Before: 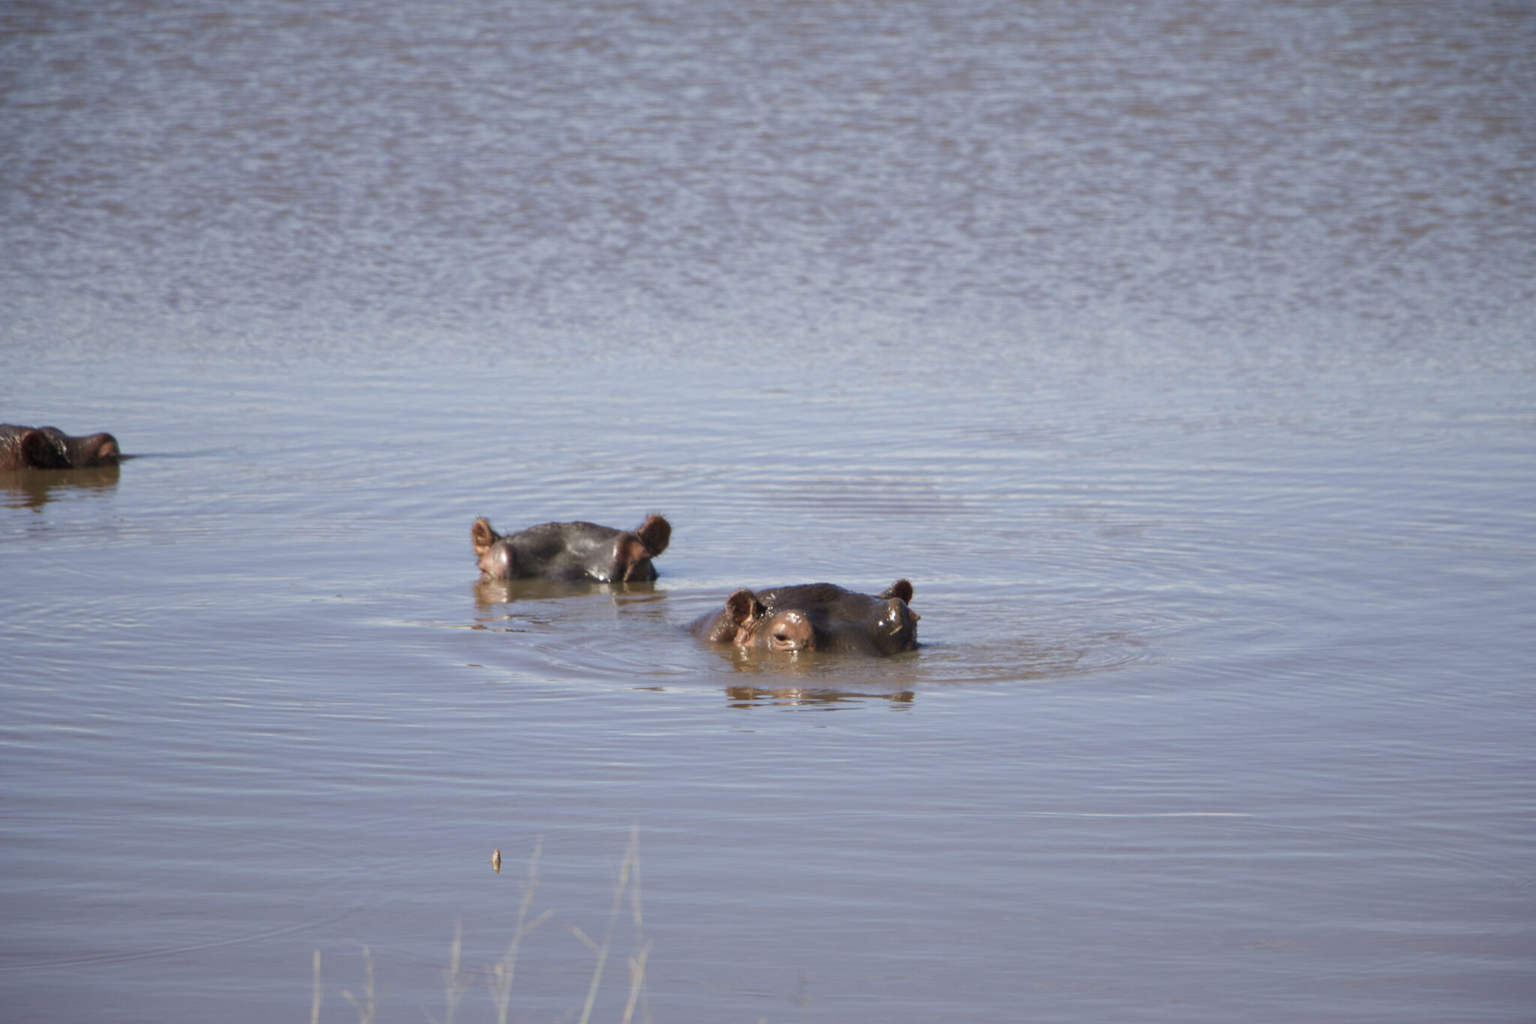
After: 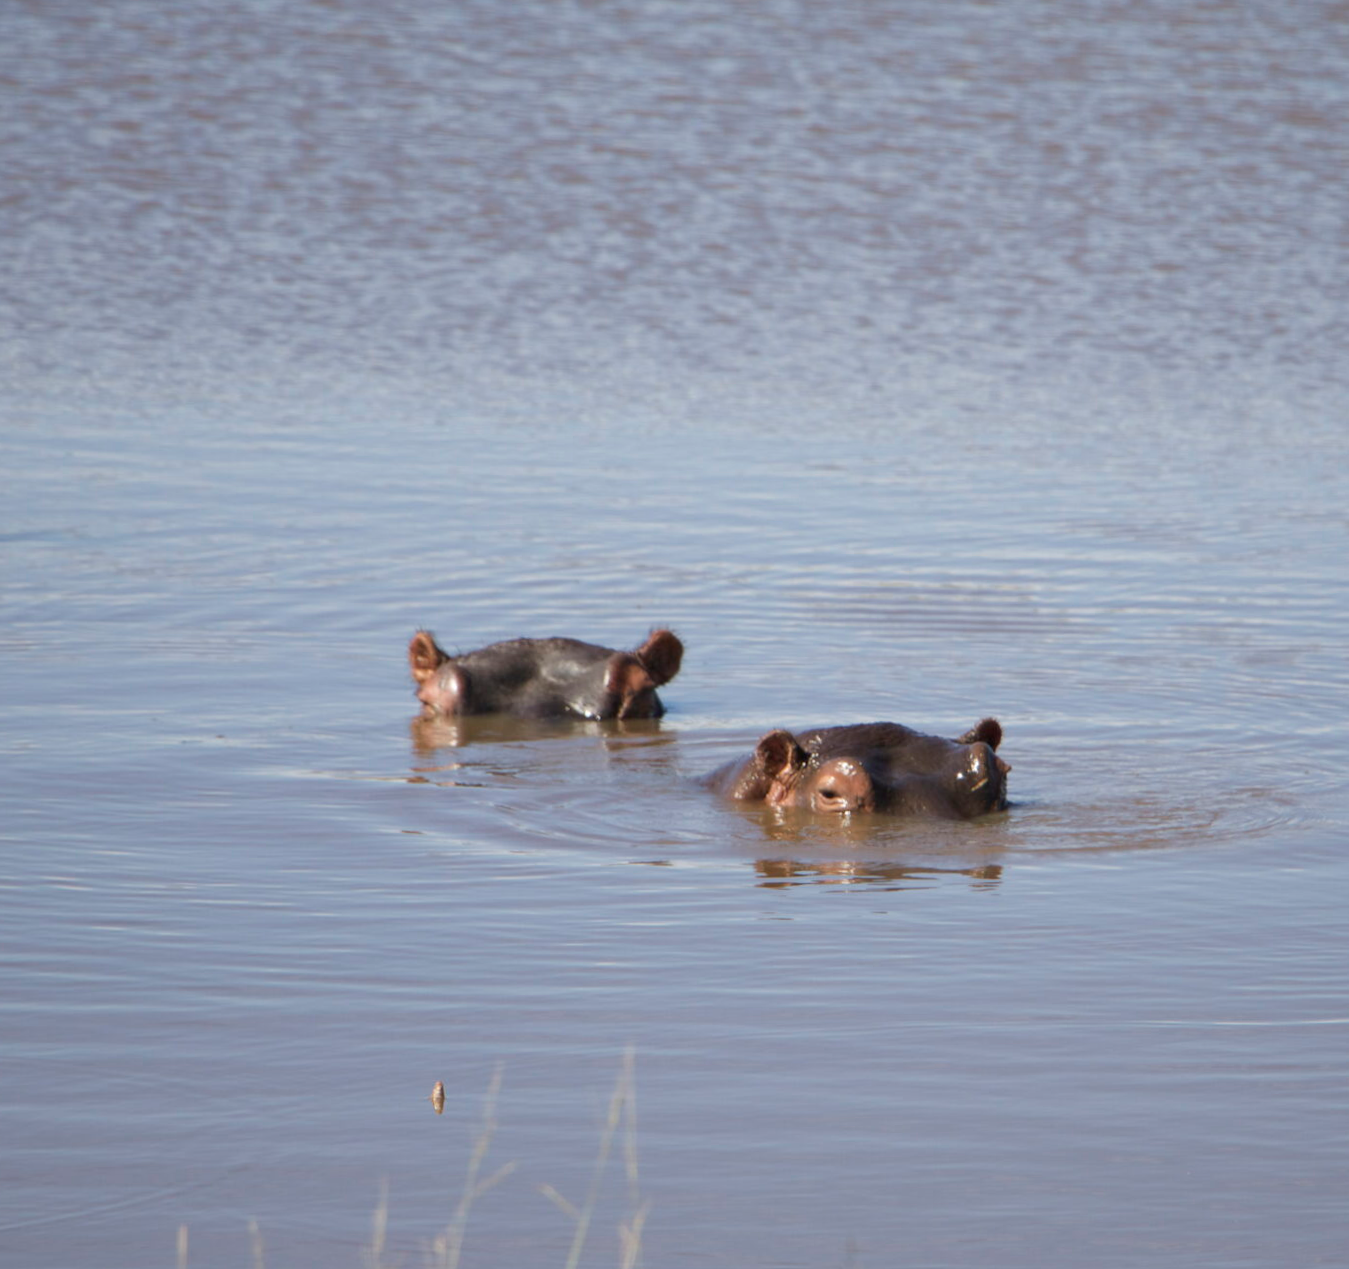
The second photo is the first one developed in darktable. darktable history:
rotate and perspective: rotation 0.679°, lens shift (horizontal) 0.136, crop left 0.009, crop right 0.991, crop top 0.078, crop bottom 0.95
crop and rotate: left 13.342%, right 19.991%
